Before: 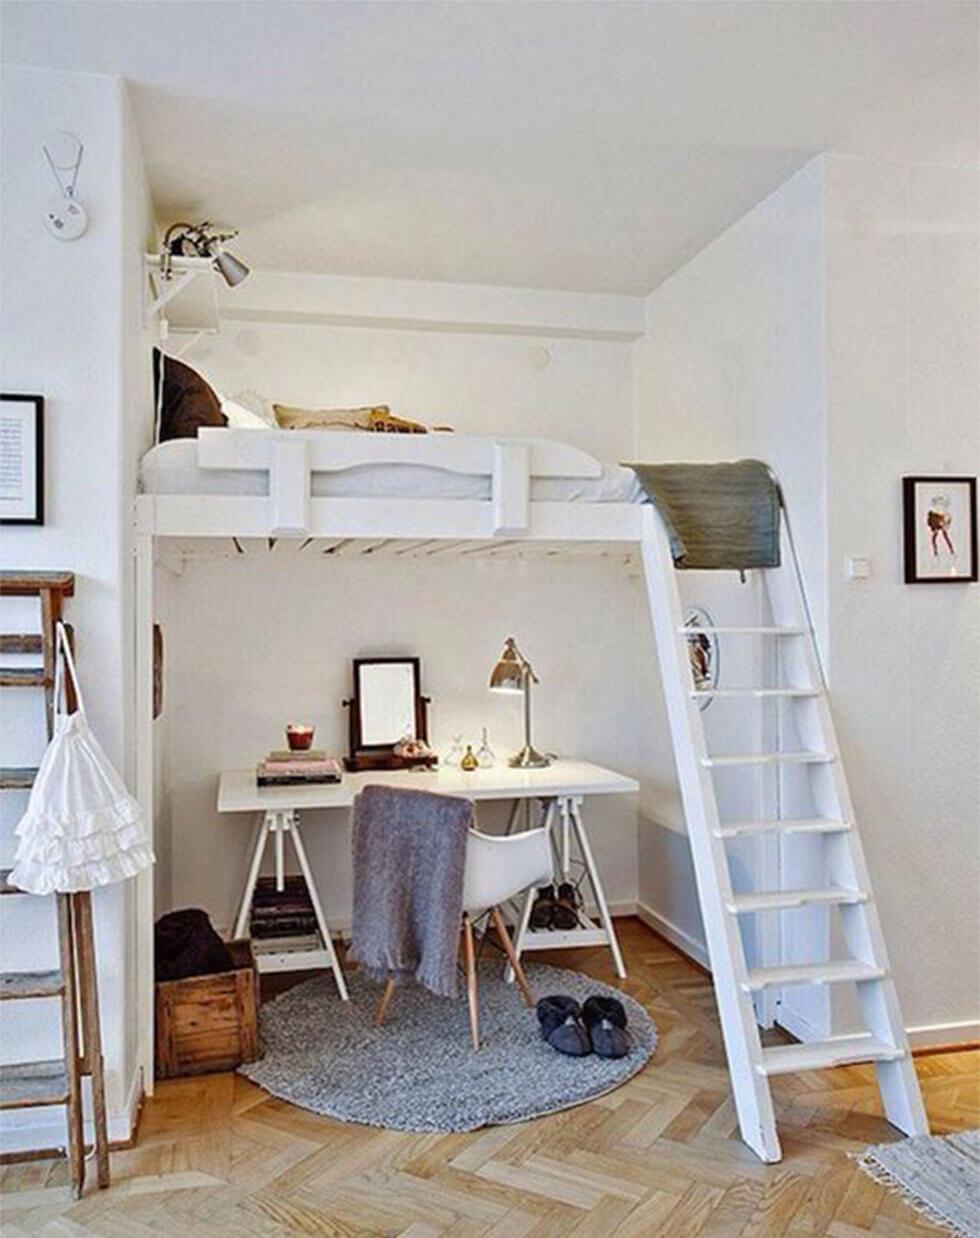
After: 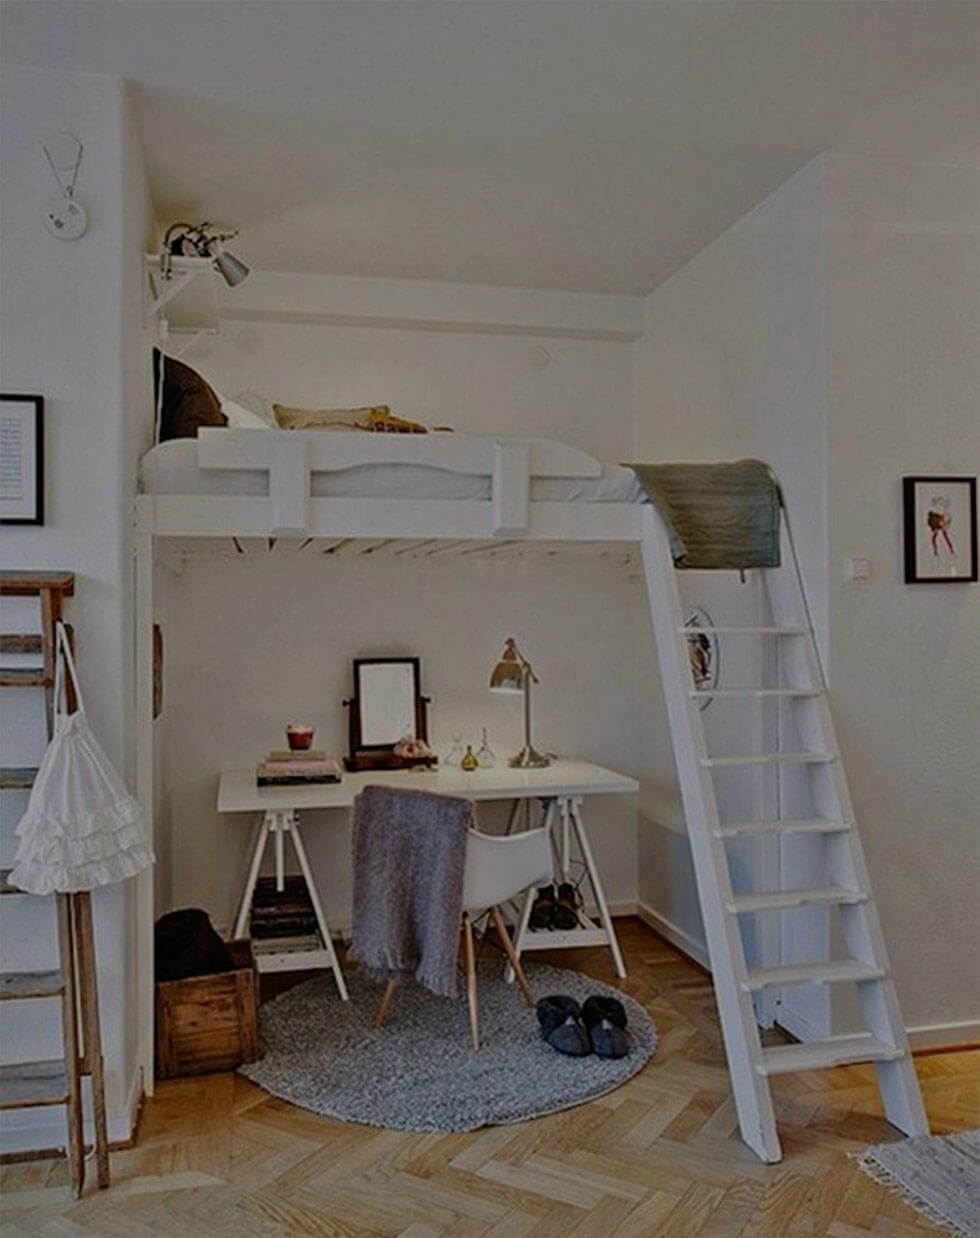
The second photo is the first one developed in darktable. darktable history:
color balance: mode lift, gamma, gain (sRGB), lift [1, 0.99, 1.01, 0.992], gamma [1, 1.037, 0.974, 0.963]
exposure: black level correction 0.001, exposure 0.5 EV, compensate exposure bias true, compensate highlight preservation false
tone equalizer: -8 EV -2 EV, -7 EV -2 EV, -6 EV -2 EV, -5 EV -2 EV, -4 EV -2 EV, -3 EV -2 EV, -2 EV -2 EV, -1 EV -1.63 EV, +0 EV -2 EV
